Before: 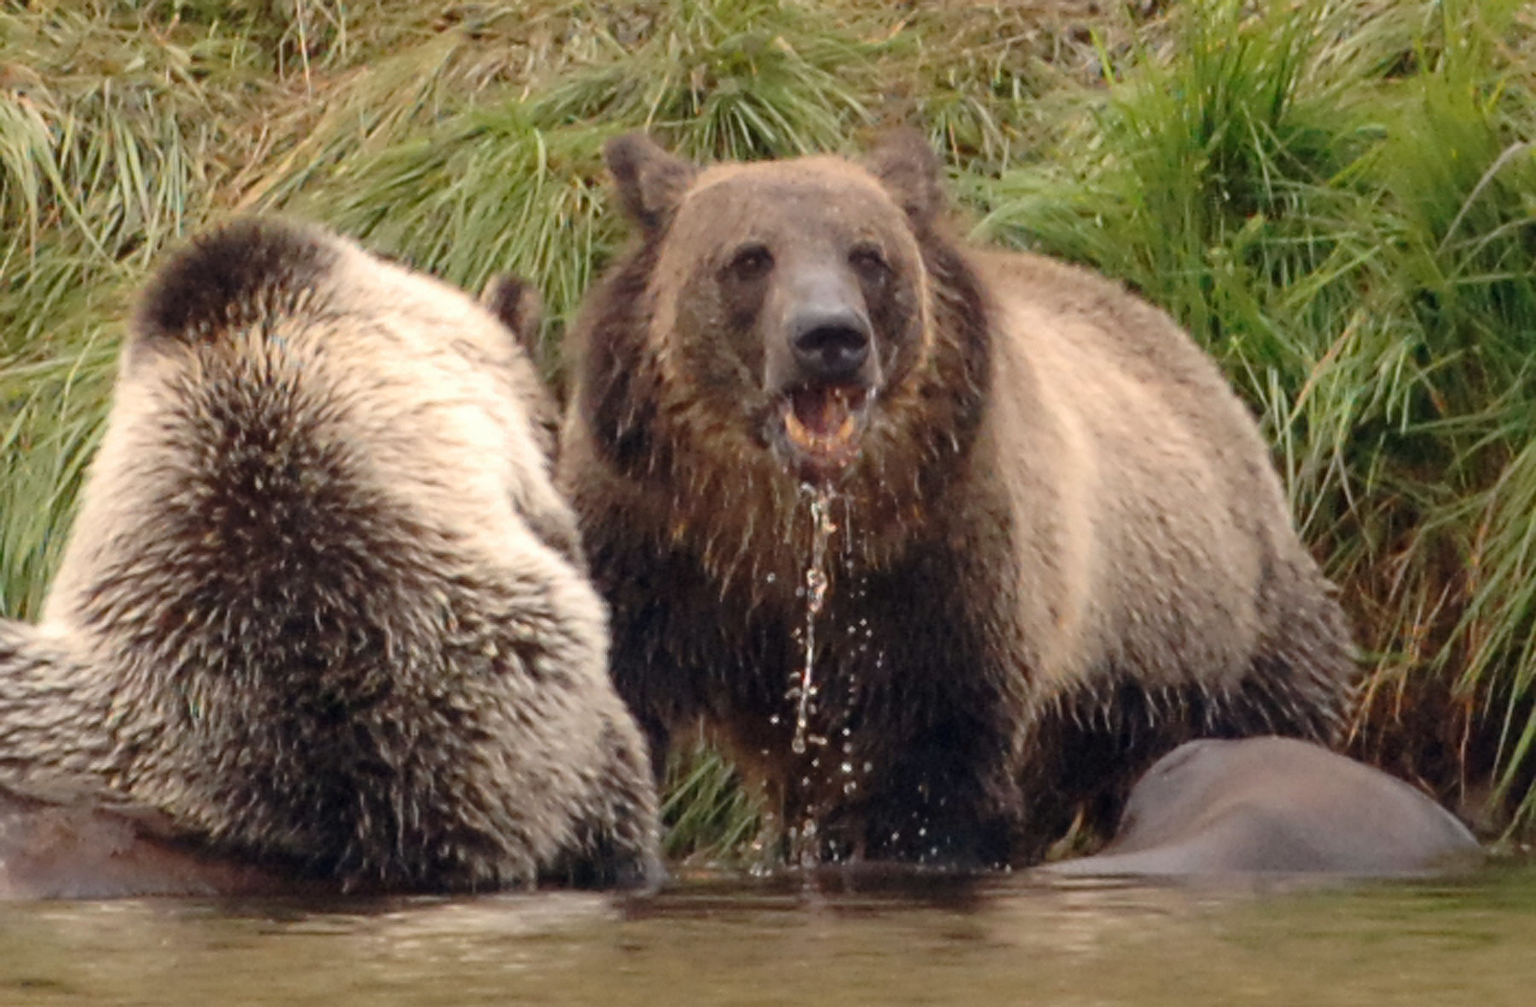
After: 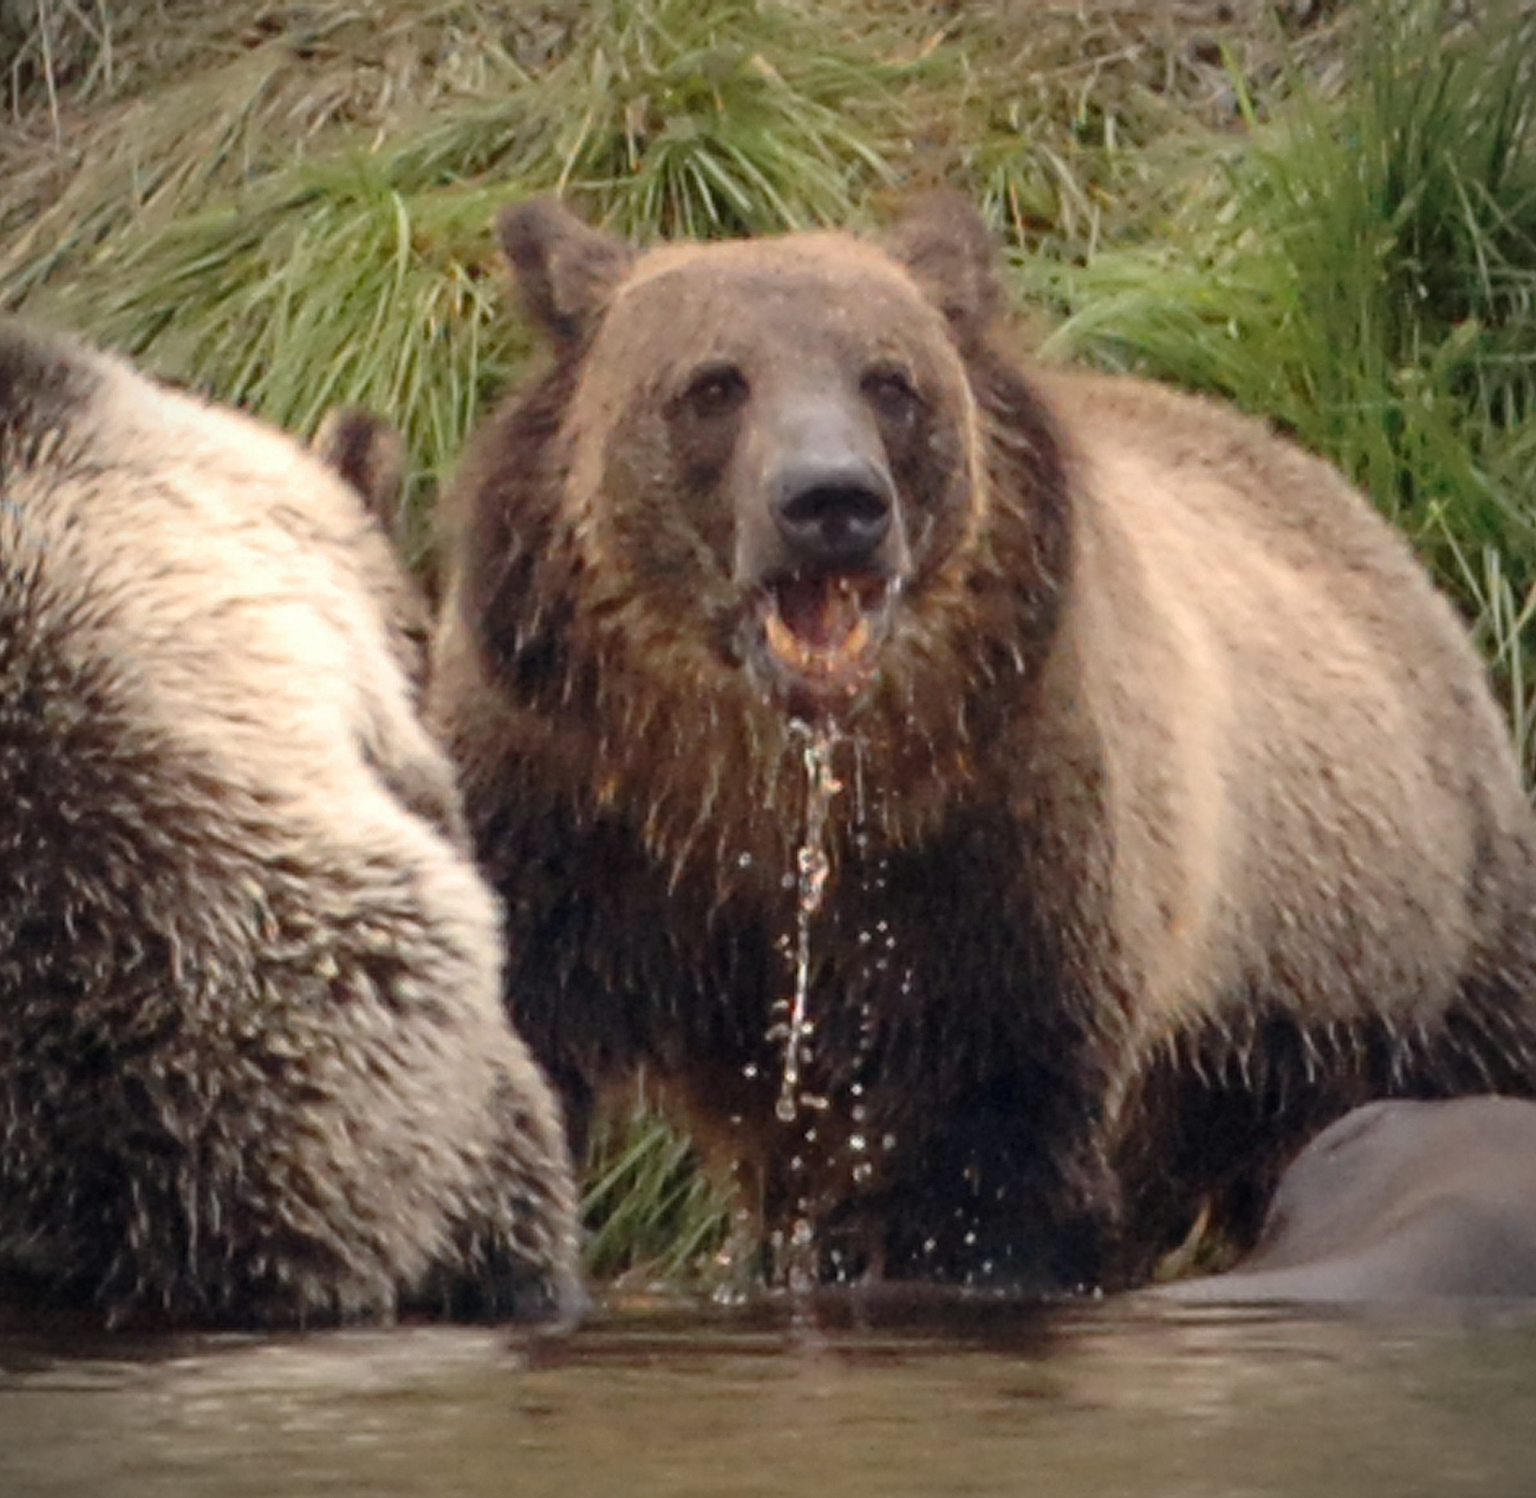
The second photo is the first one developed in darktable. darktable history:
crop and rotate: left 17.657%, right 15.157%
vignetting: fall-off radius 61.13%, unbound false
